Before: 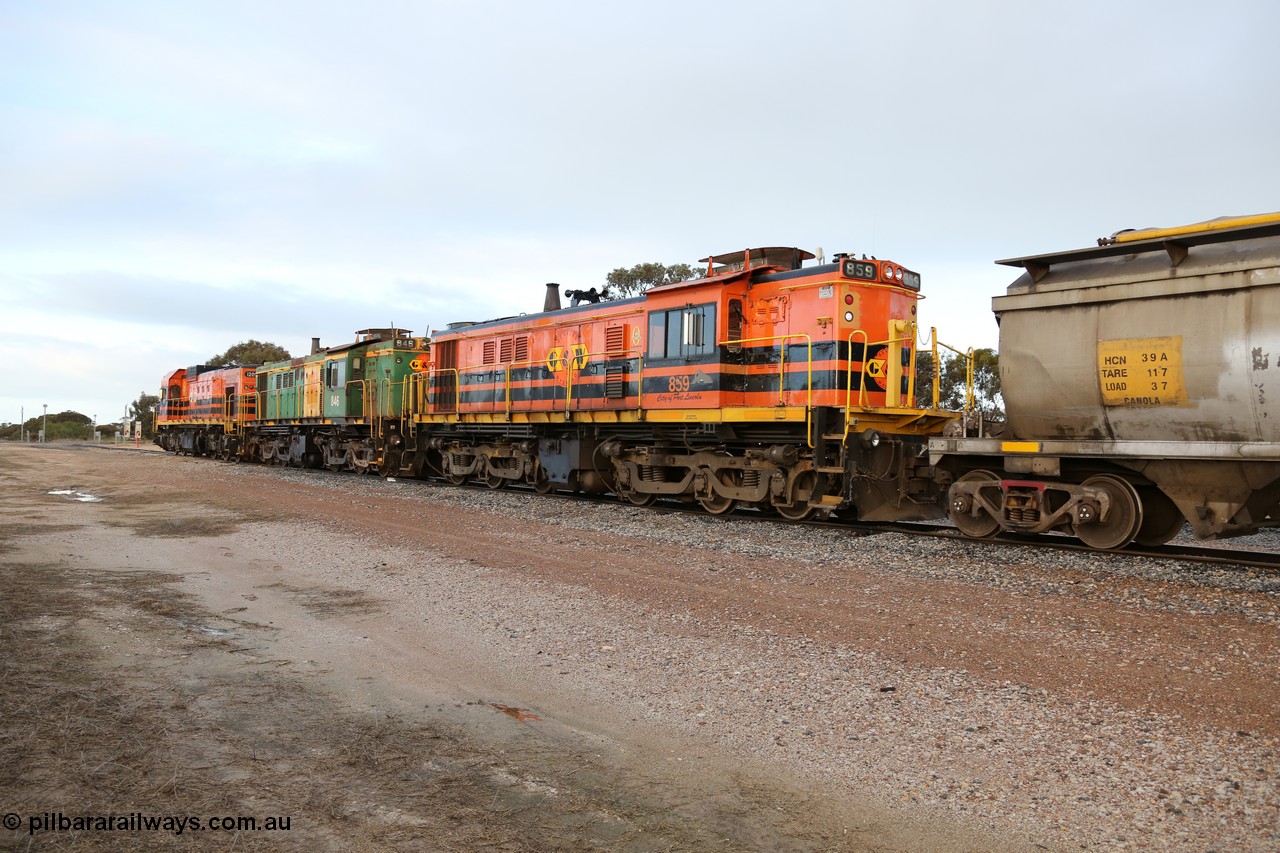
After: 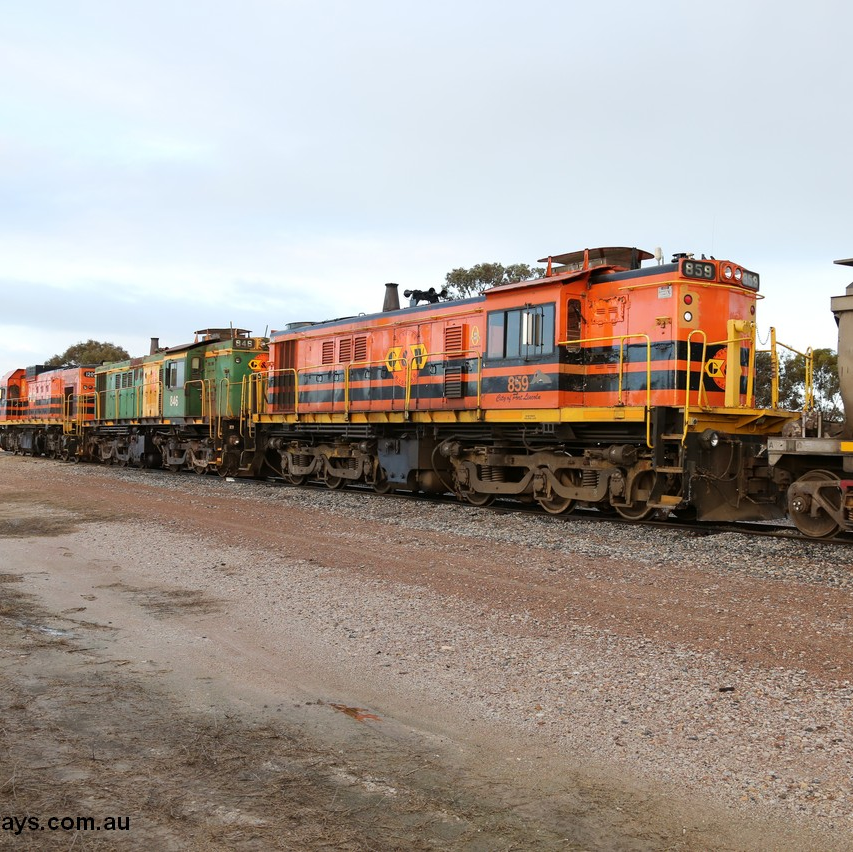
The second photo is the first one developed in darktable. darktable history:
crop and rotate: left 12.59%, right 20.708%
